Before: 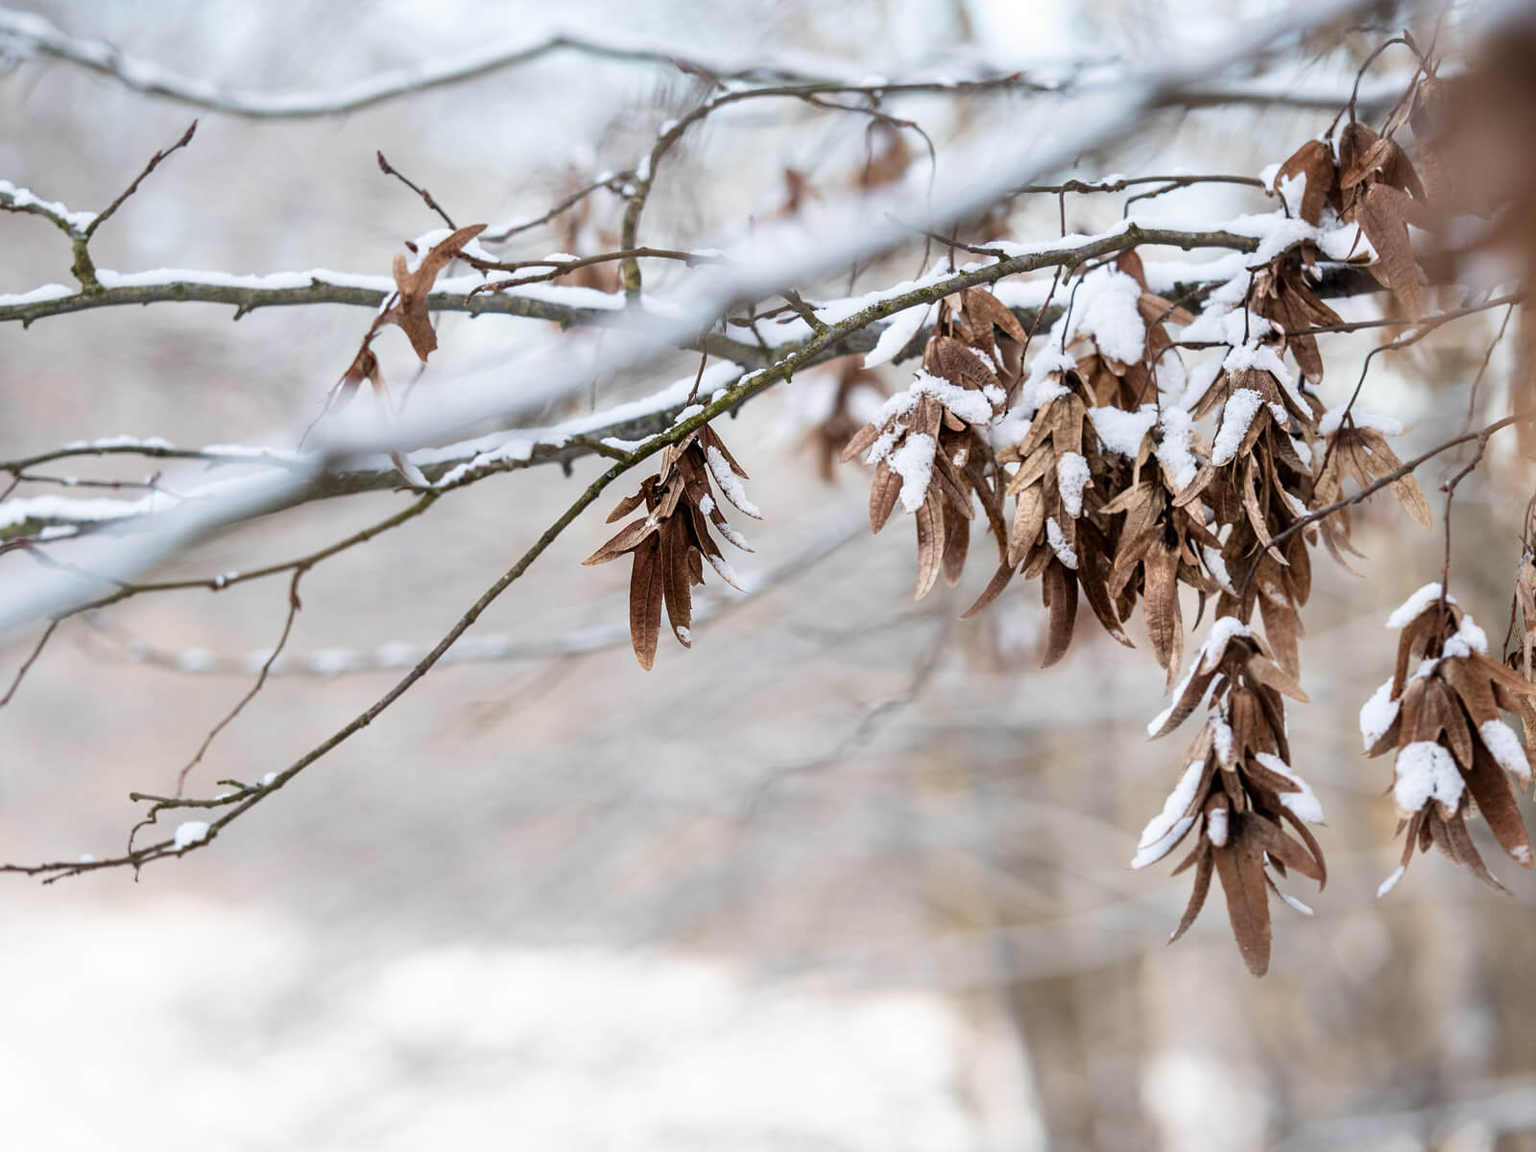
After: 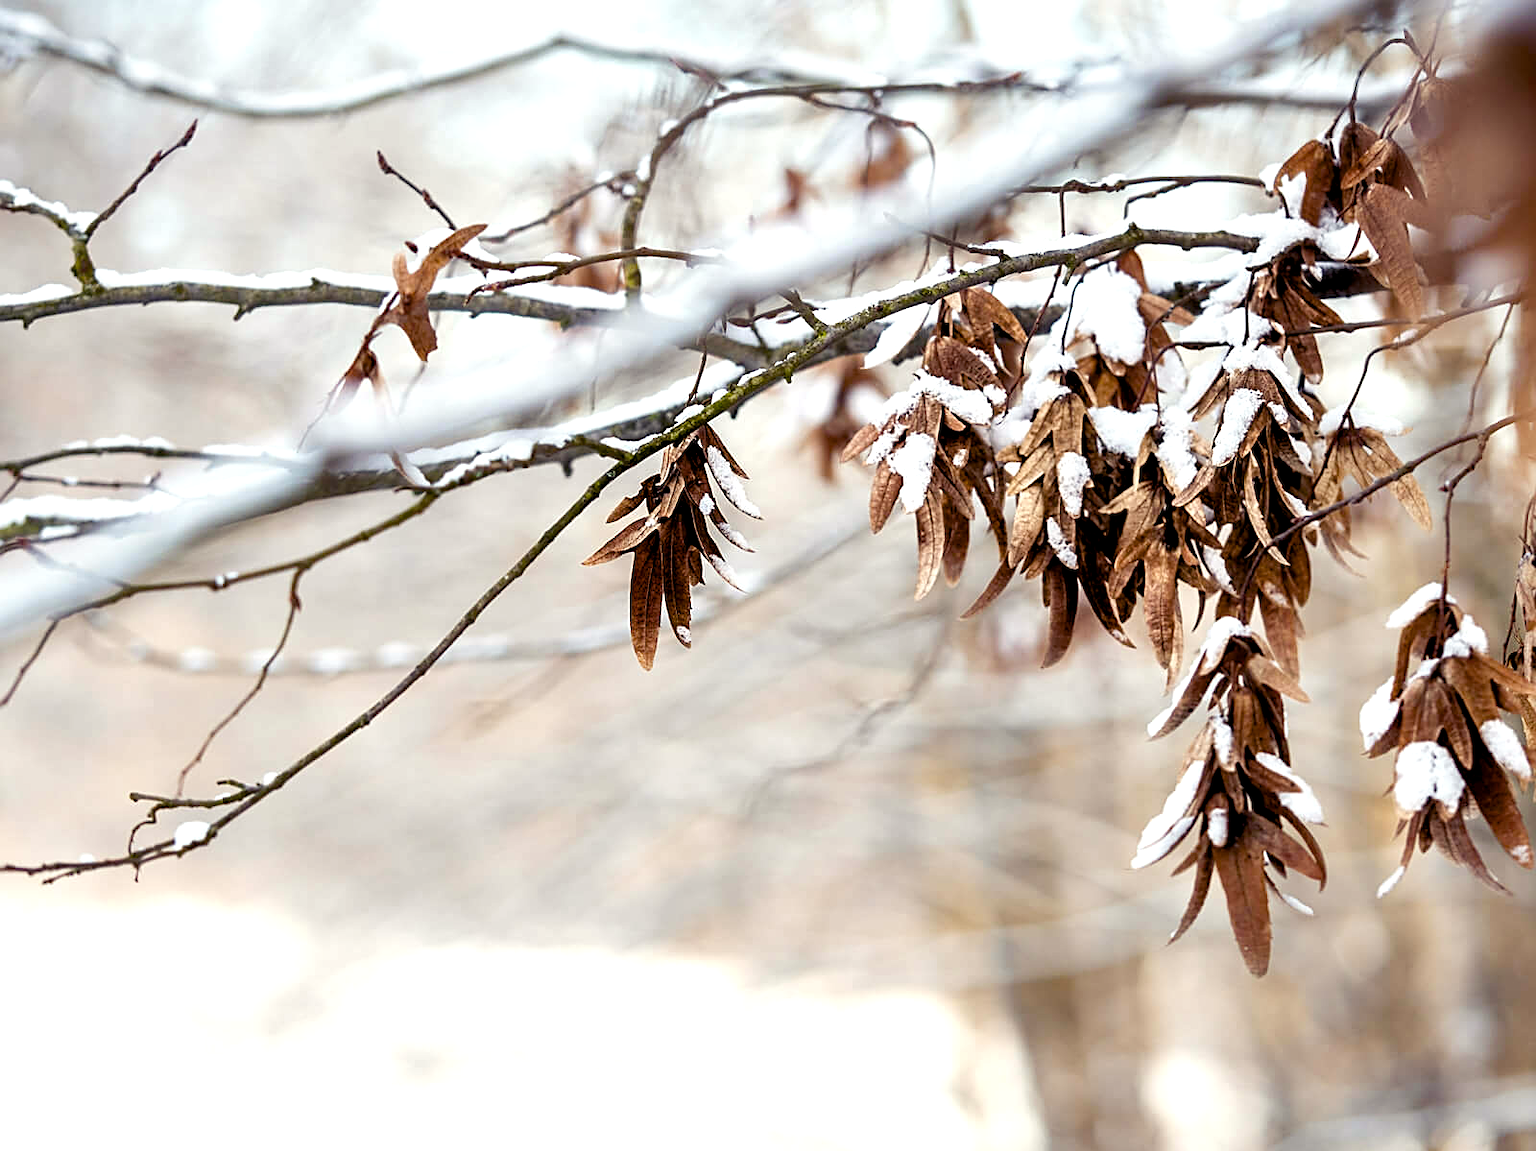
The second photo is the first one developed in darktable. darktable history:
crop: bottom 0.071%
color balance rgb: shadows lift › luminance -21.66%, shadows lift › chroma 6.57%, shadows lift › hue 270°, power › chroma 0.68%, power › hue 60°, highlights gain › luminance 6.08%, highlights gain › chroma 1.33%, highlights gain › hue 90°, global offset › luminance -0.87%, perceptual saturation grading › global saturation 26.86%, perceptual saturation grading › highlights -28.39%, perceptual saturation grading › mid-tones 15.22%, perceptual saturation grading › shadows 33.98%, perceptual brilliance grading › highlights 10%, perceptual brilliance grading › mid-tones 5%
sharpen: on, module defaults
